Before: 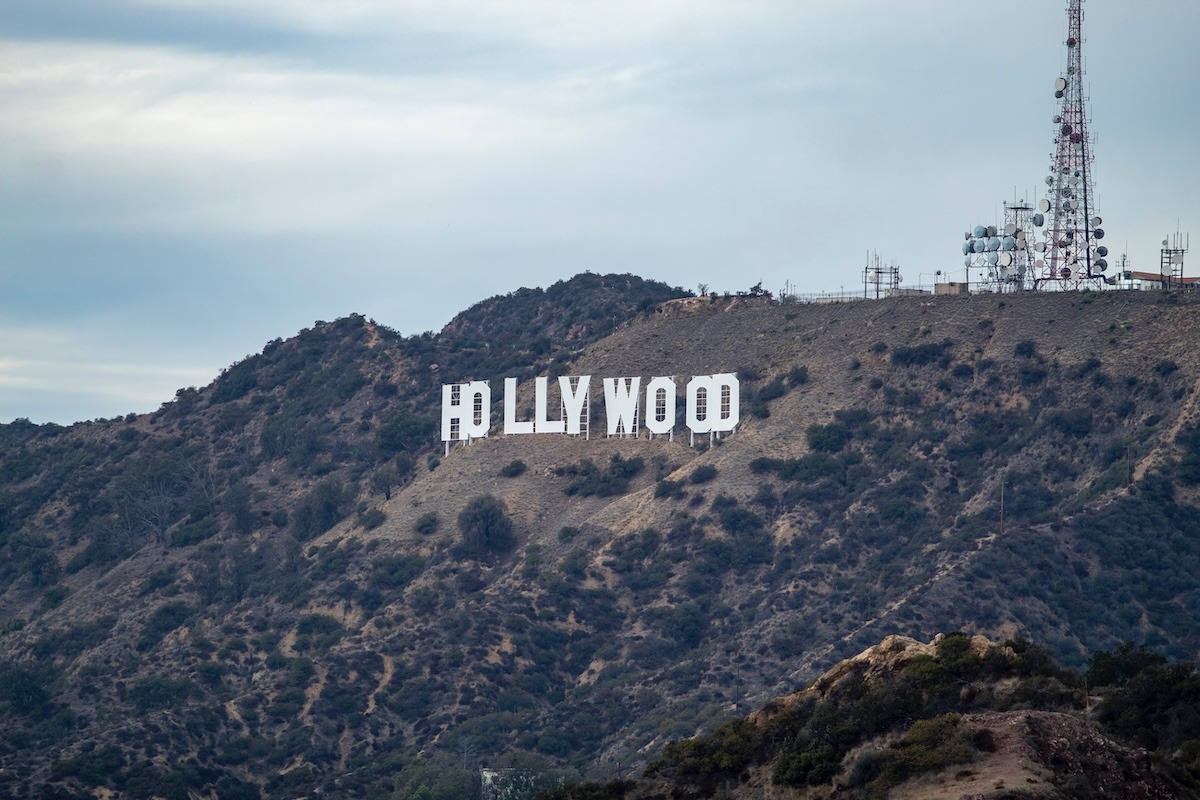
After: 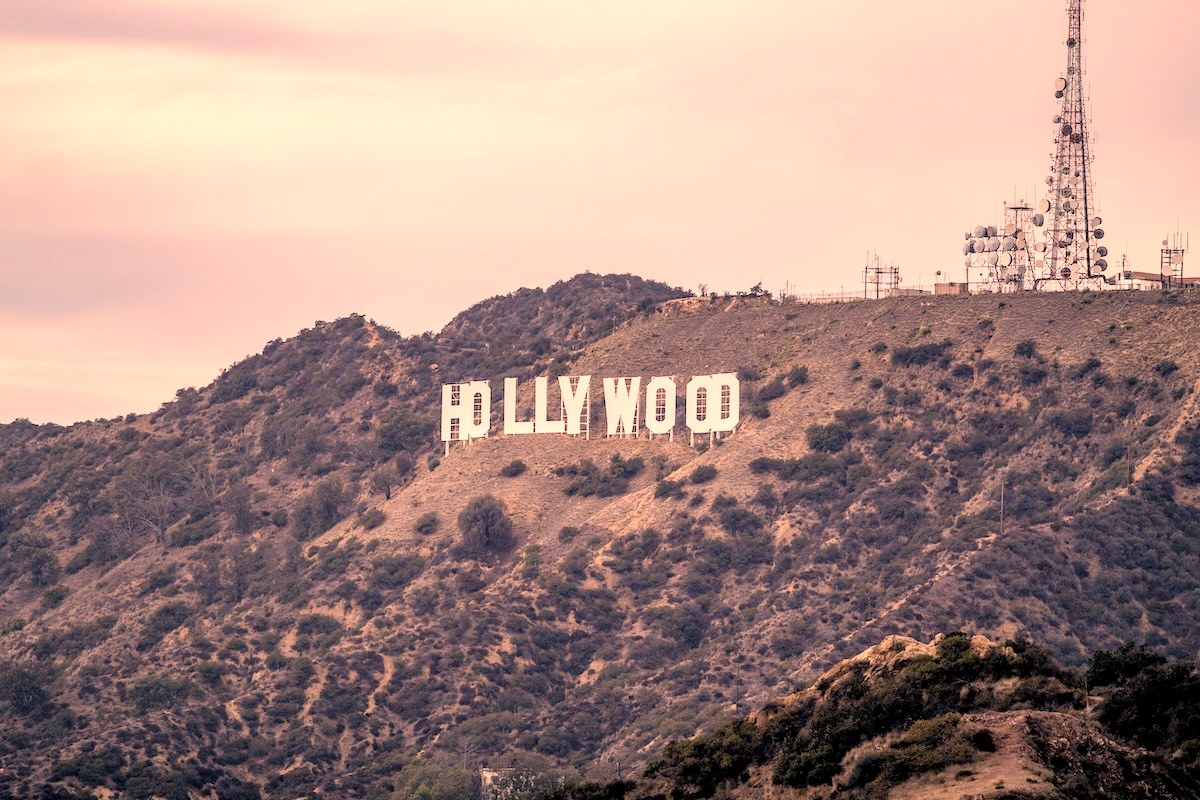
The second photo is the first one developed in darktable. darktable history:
exposure: exposure 0.203 EV, compensate highlight preservation false
color correction: highlights a* 39.84, highlights b* 39.85, saturation 0.689
levels: levels [0.044, 0.416, 0.908]
filmic rgb: black relative exposure -11.3 EV, white relative exposure 3.23 EV, hardness 6.84, contrast in shadows safe
local contrast: on, module defaults
